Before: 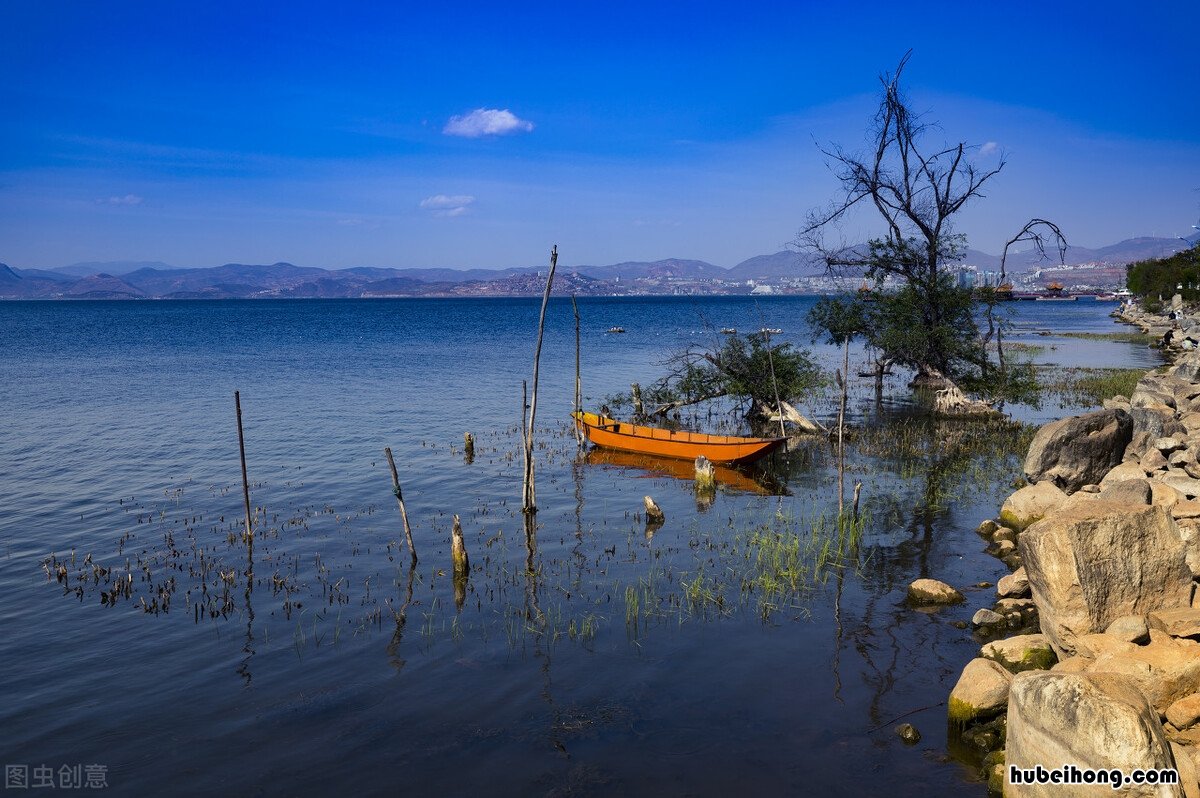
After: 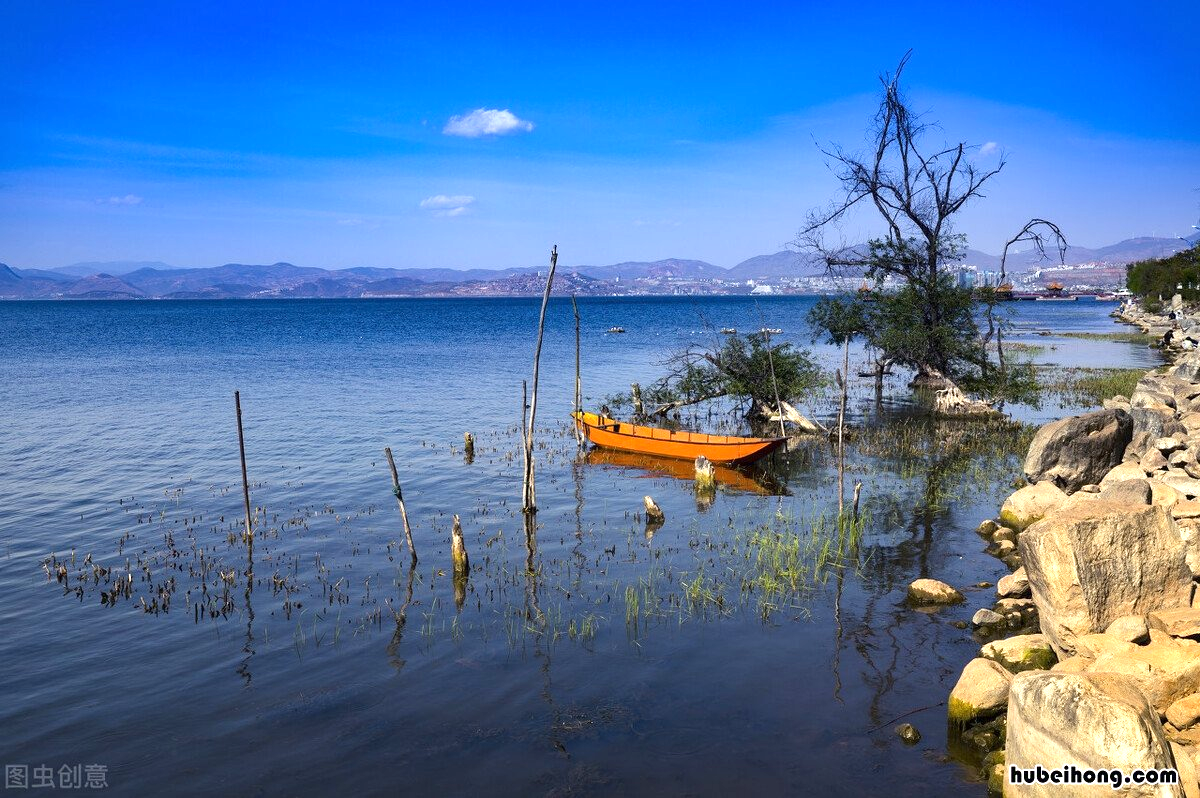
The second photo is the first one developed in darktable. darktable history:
contrast equalizer: y [[0.5 ×6], [0.5 ×6], [0.5, 0.5, 0.501, 0.545, 0.707, 0.863], [0 ×6], [0 ×6]]
exposure: exposure 0.77 EV, compensate highlight preservation false
